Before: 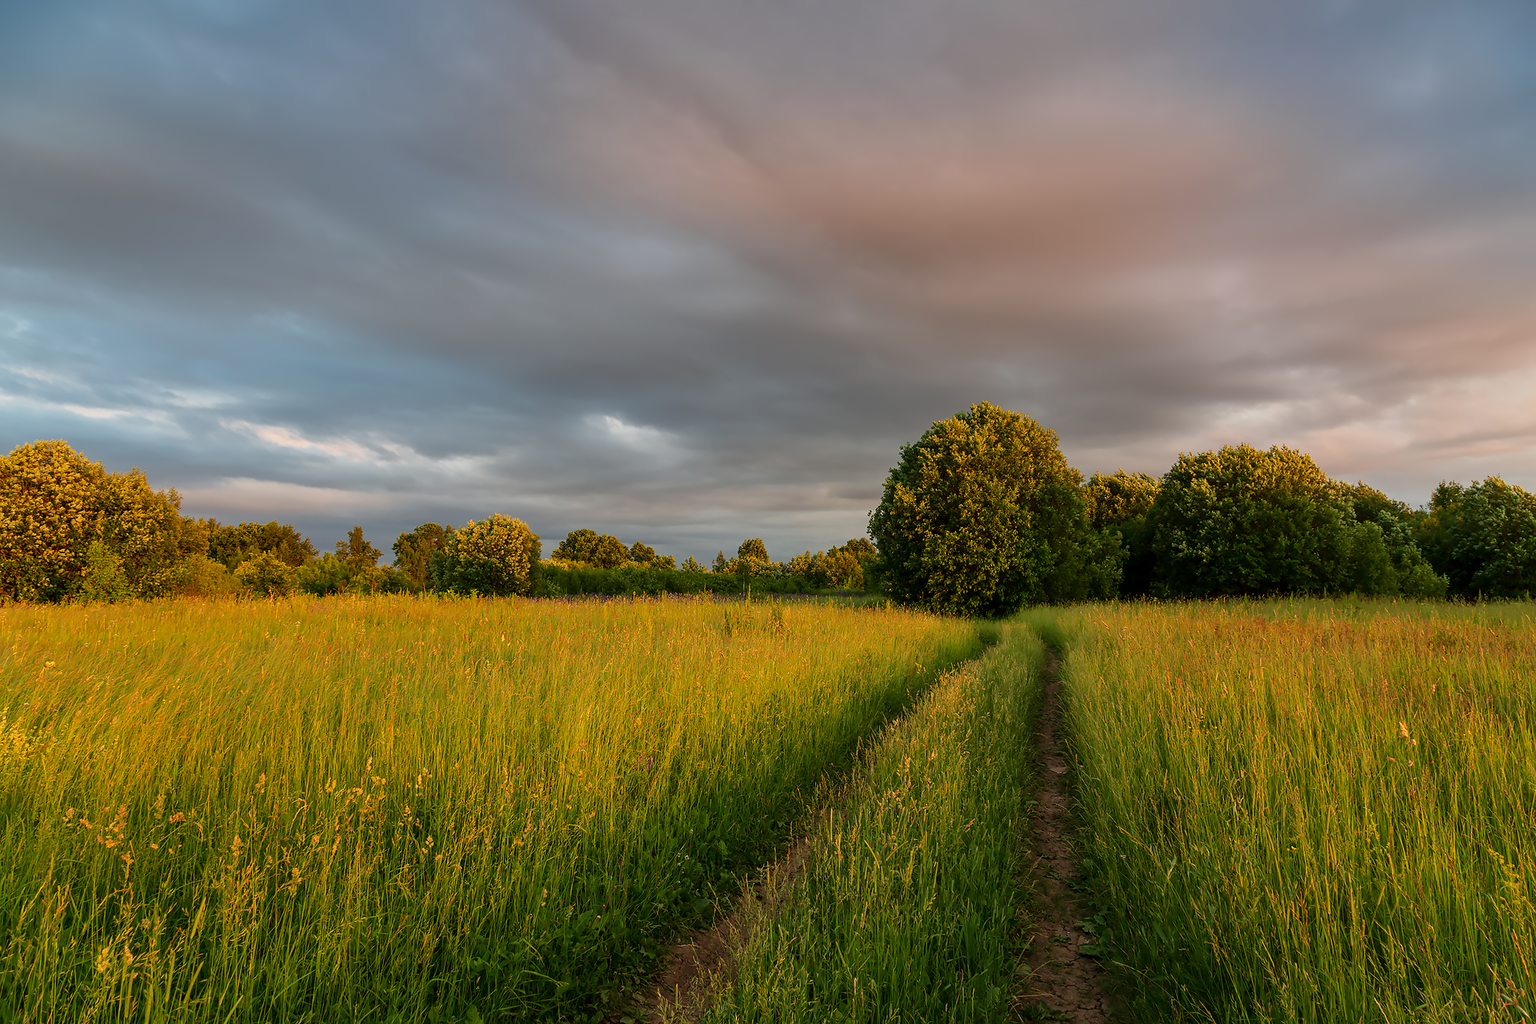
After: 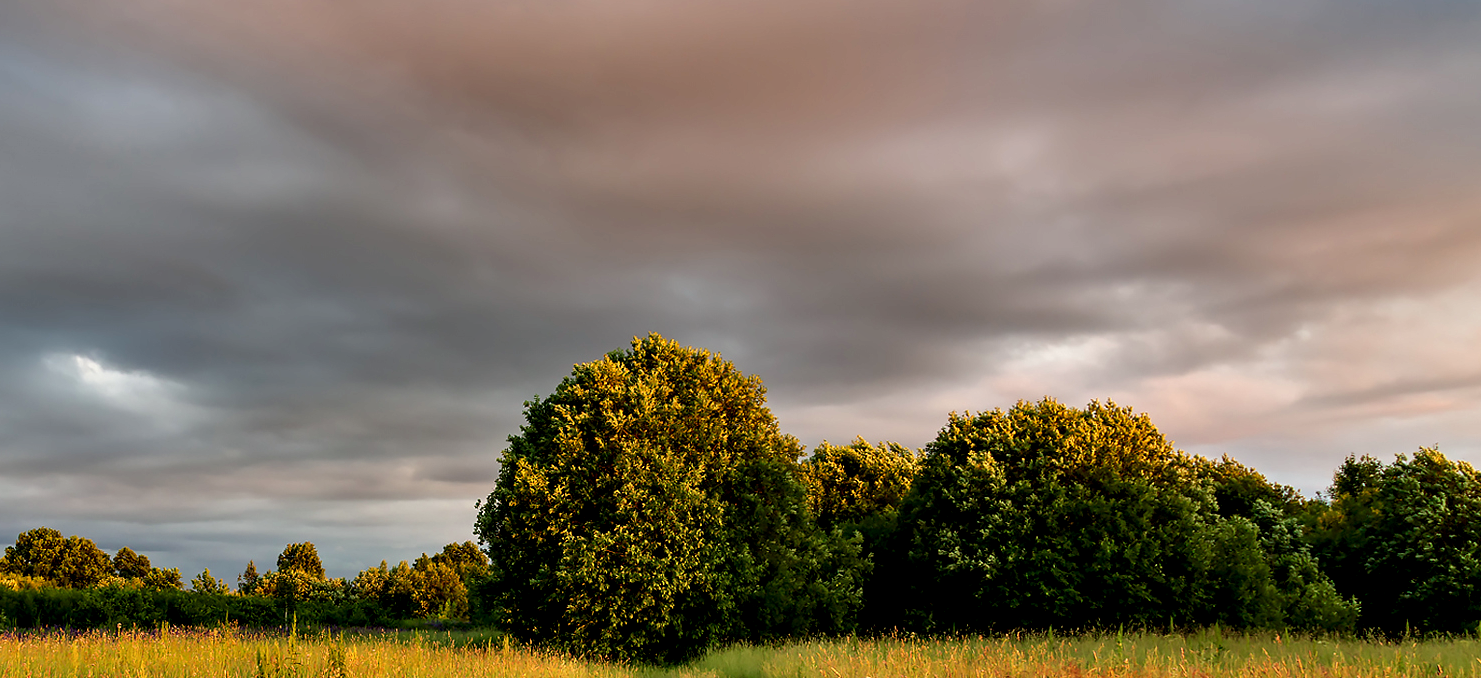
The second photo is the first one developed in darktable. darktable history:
crop: left 36.198%, top 17.847%, right 0.498%, bottom 38.677%
contrast equalizer: octaves 7, y [[0.6 ×6], [0.55 ×6], [0 ×6], [0 ×6], [0 ×6]]
